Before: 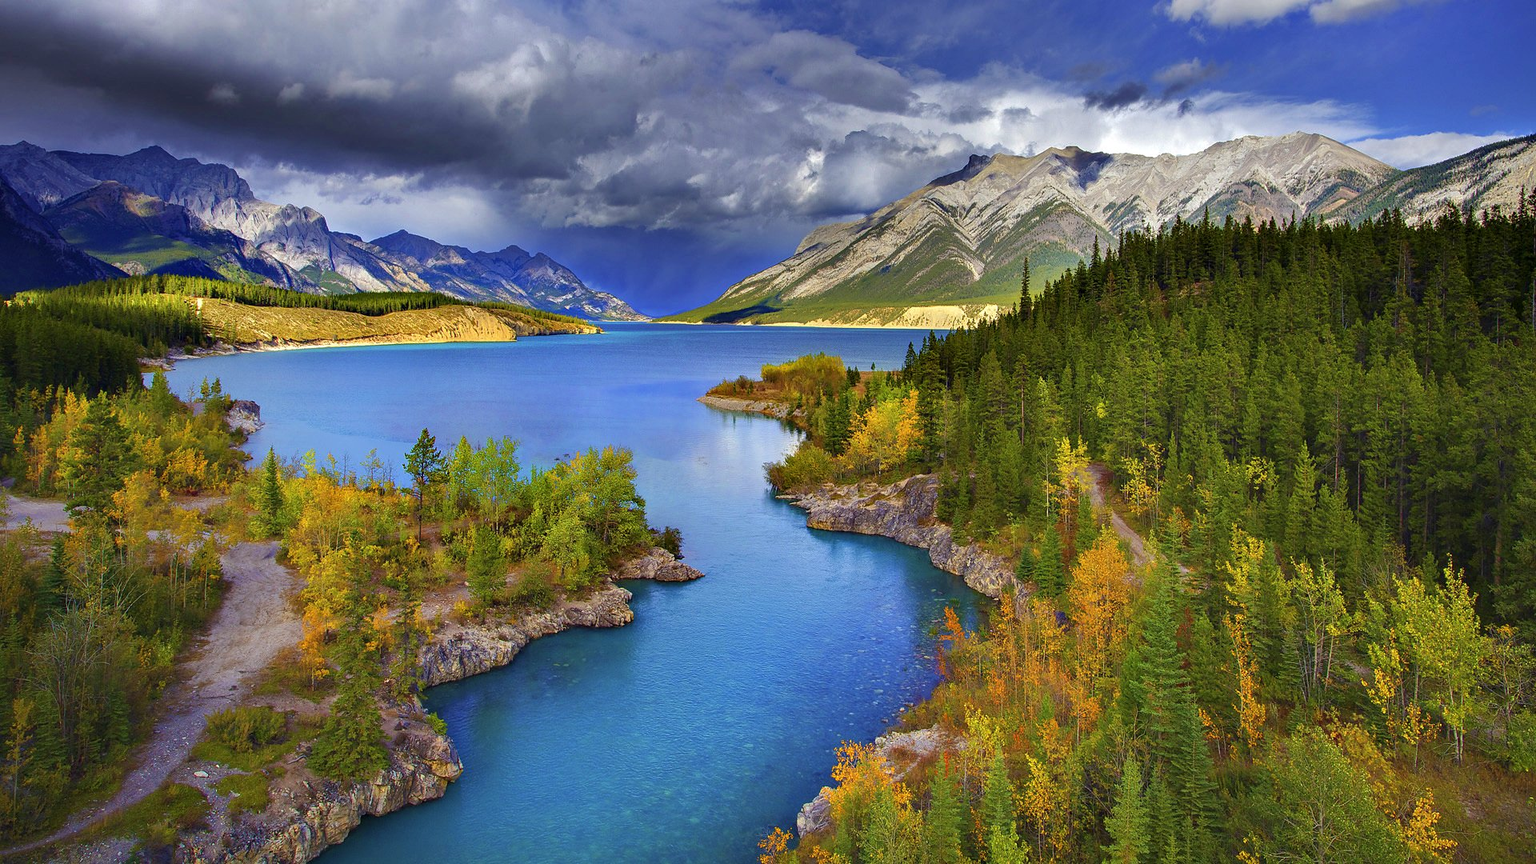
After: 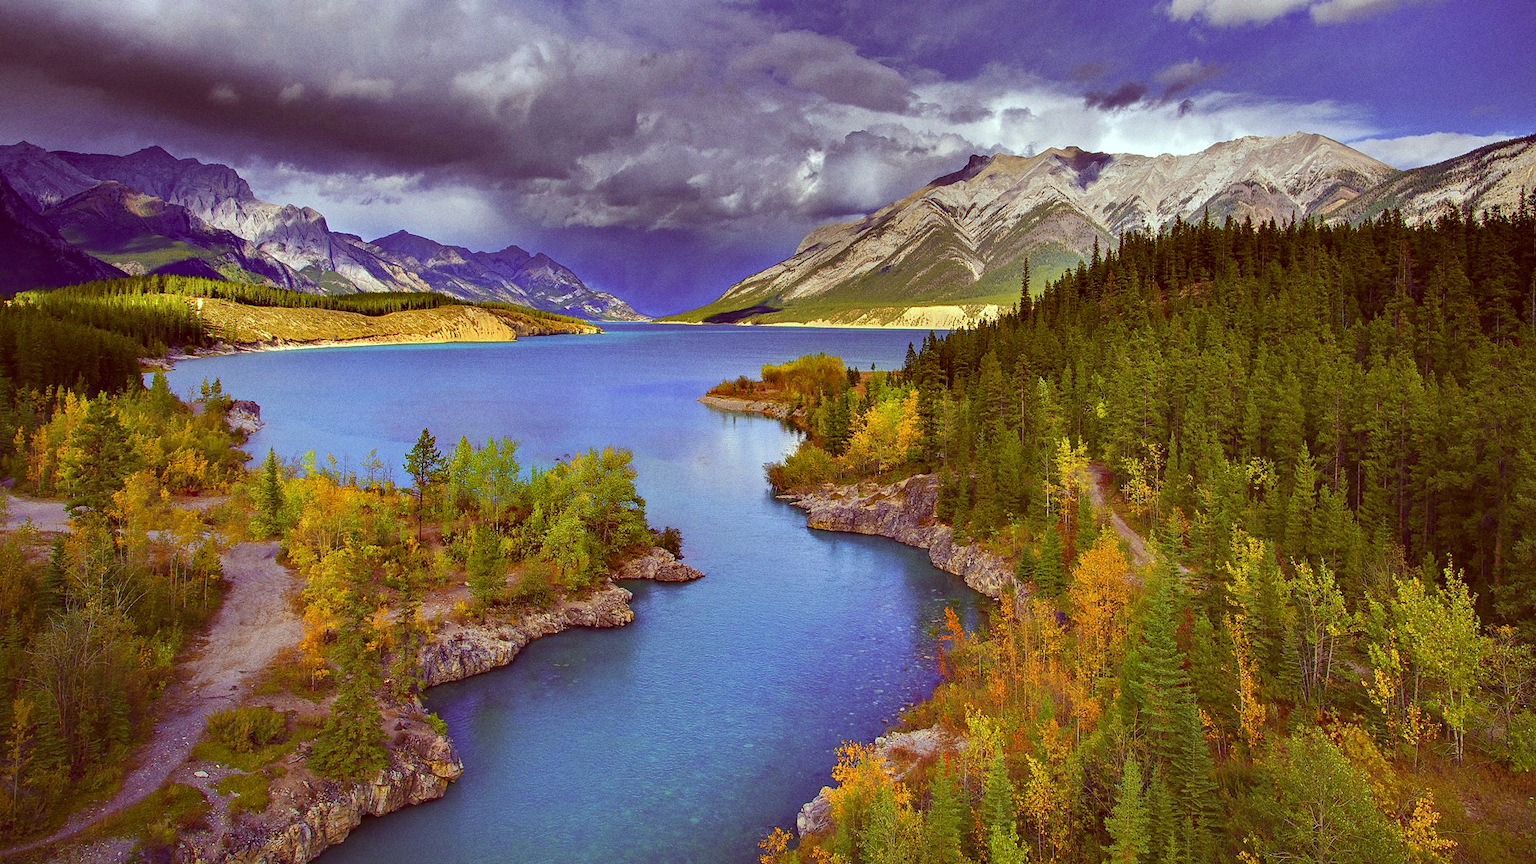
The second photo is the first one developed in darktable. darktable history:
color correction: highlights a* -7.23, highlights b* -0.161, shadows a* 20.08, shadows b* 11.73
grain: coarseness 0.09 ISO
